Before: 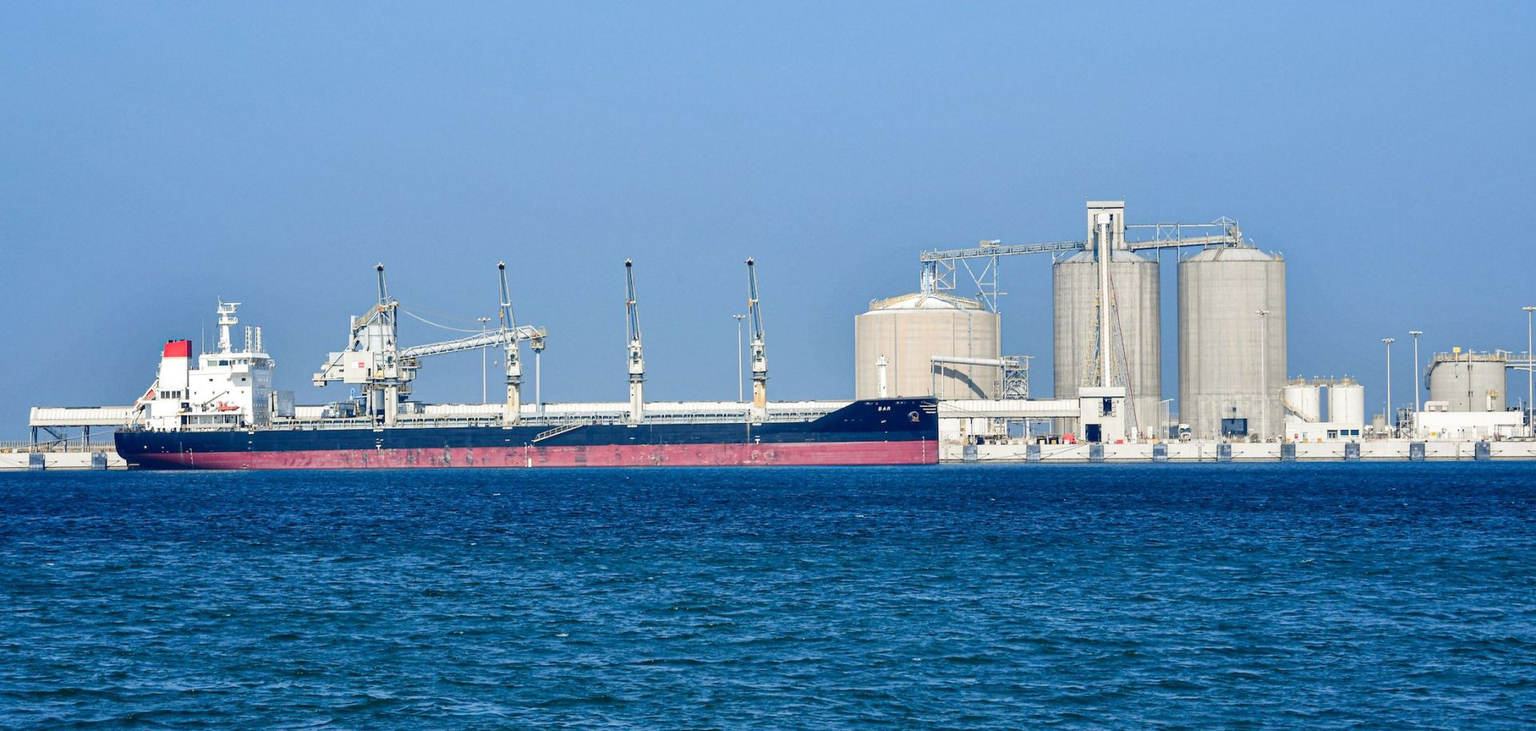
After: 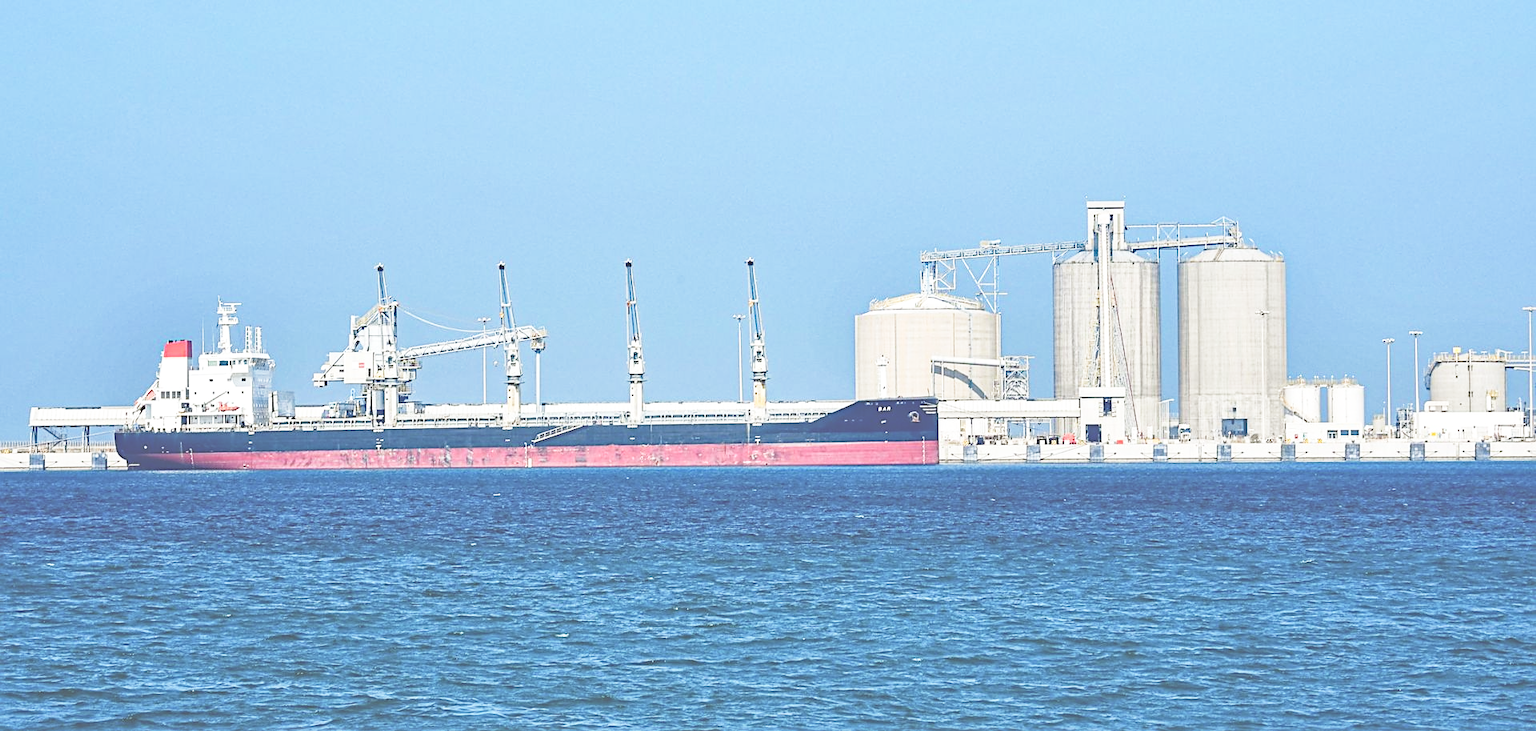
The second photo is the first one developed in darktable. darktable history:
haze removal: strength 0.303, distance 0.247, compatibility mode true, adaptive false
sharpen: on, module defaults
exposure: black level correction -0.064, exposure -0.05 EV, compensate exposure bias true, compensate highlight preservation false
base curve: curves: ch0 [(0, 0) (0.032, 0.037) (0.105, 0.228) (0.435, 0.76) (0.856, 0.983) (1, 1)], preserve colors none
